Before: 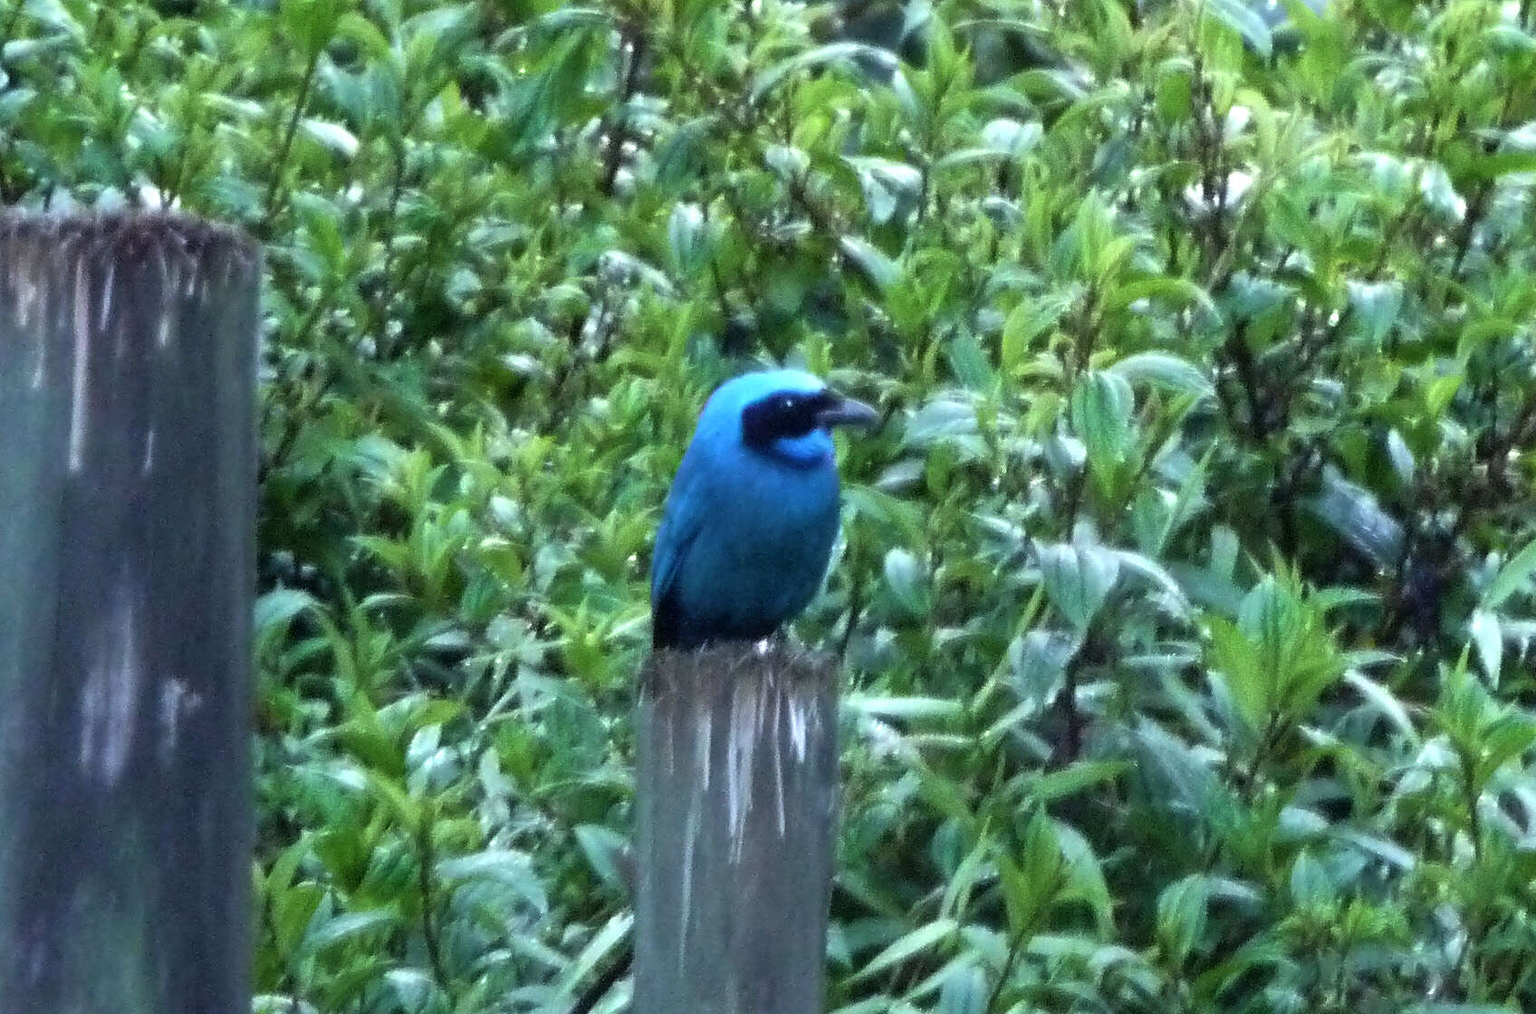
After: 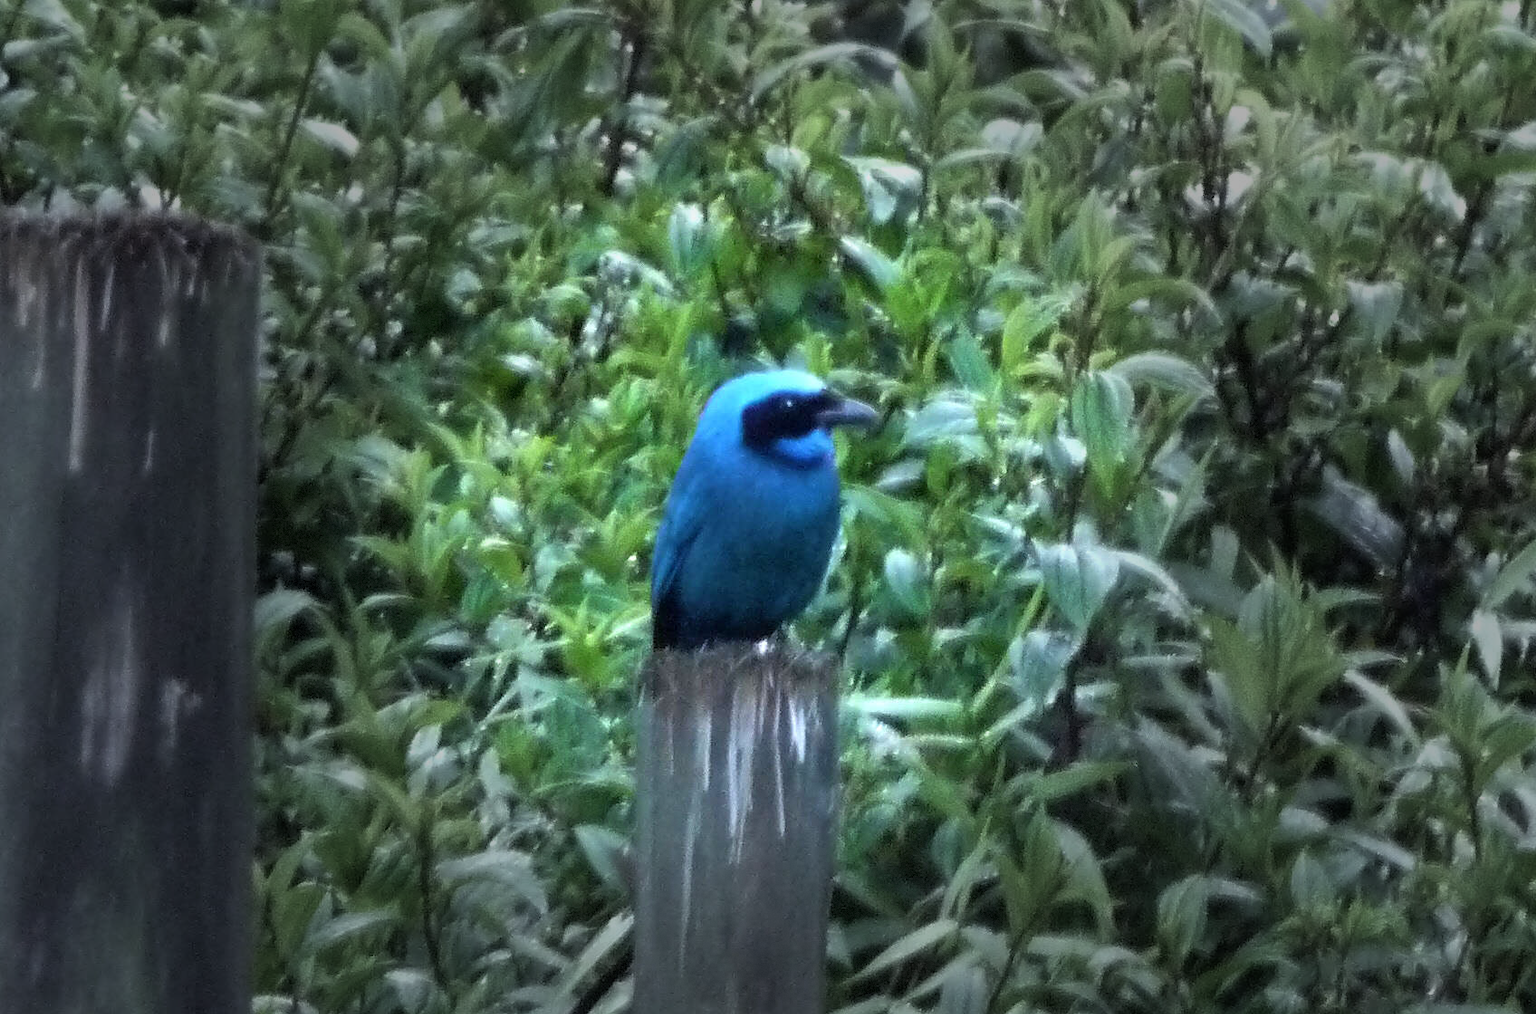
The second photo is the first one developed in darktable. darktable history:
vignetting: fall-off start 30.52%, fall-off radius 34.18%, brightness -0.575, dithering 8-bit output
